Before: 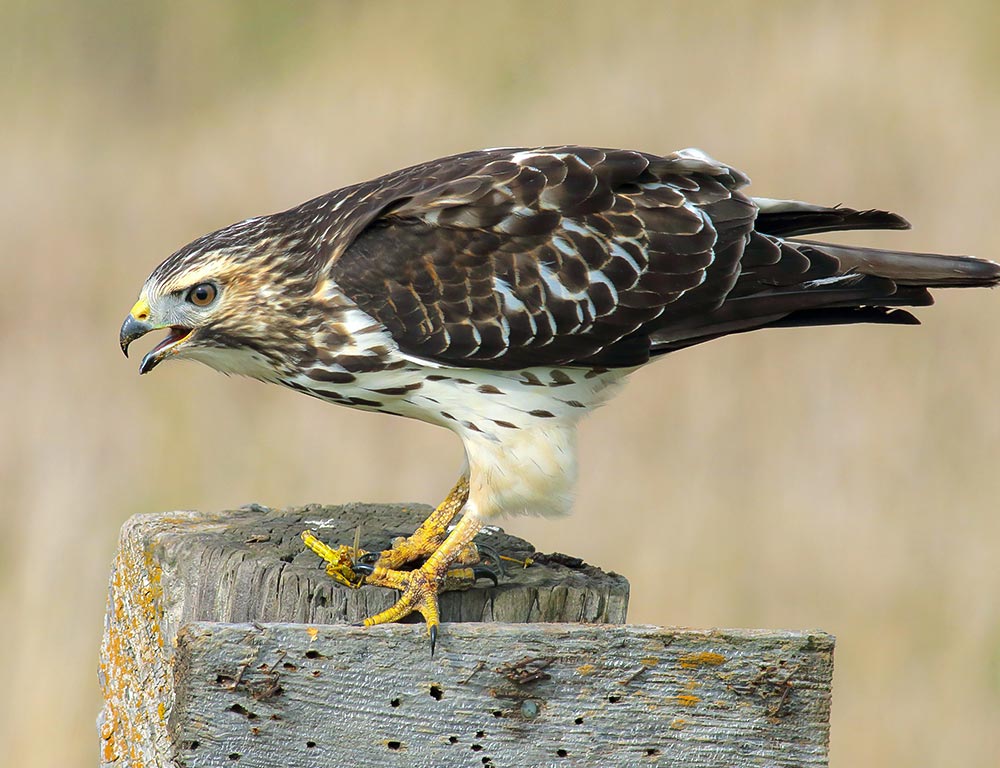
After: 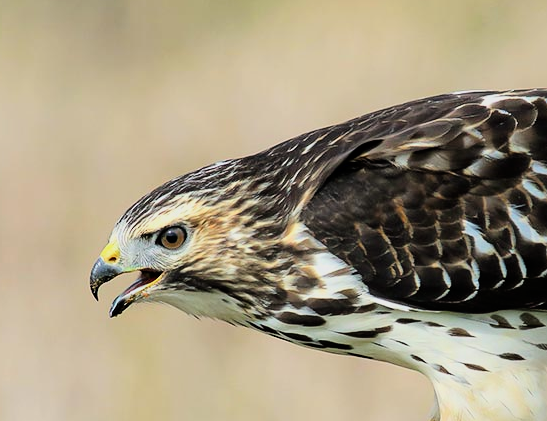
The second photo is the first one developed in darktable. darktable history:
crop and rotate: left 3.047%, top 7.509%, right 42.236%, bottom 37.598%
filmic rgb: hardness 4.17, contrast 1.364, color science v6 (2022)
